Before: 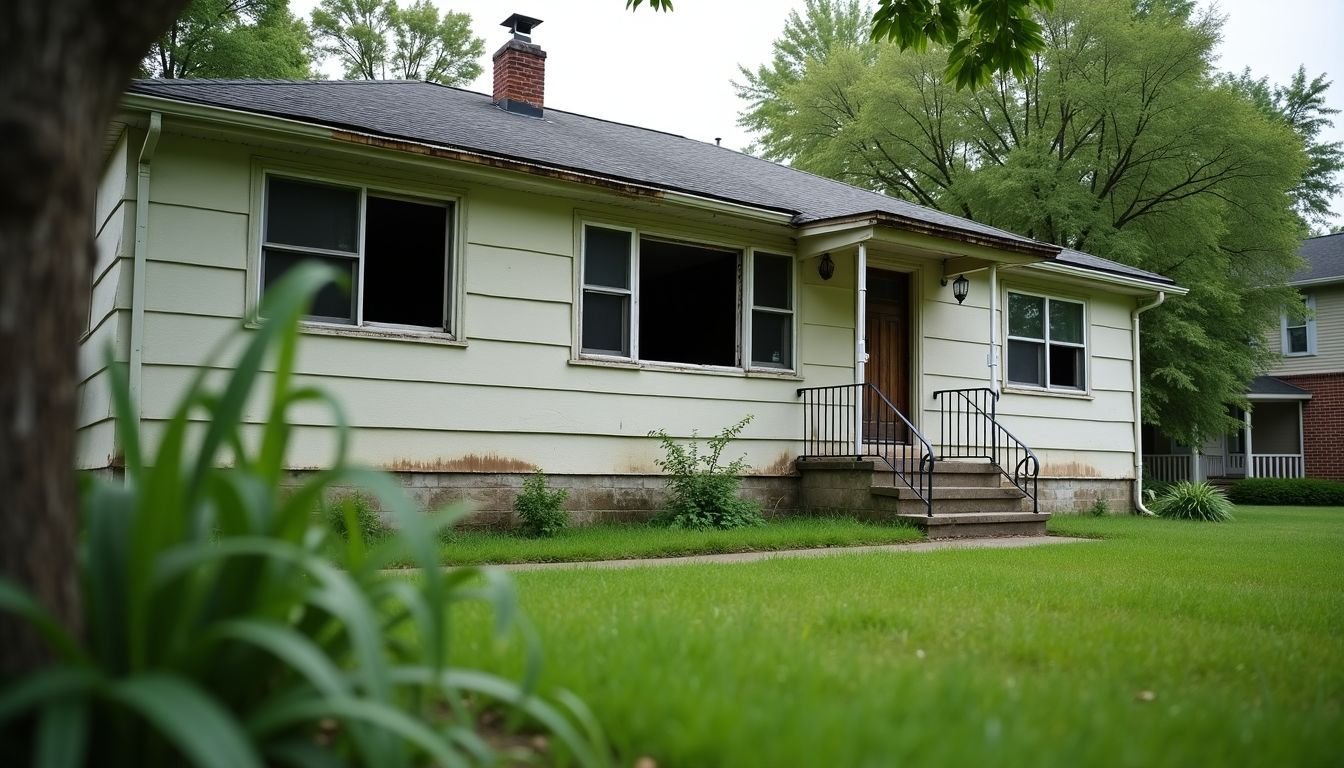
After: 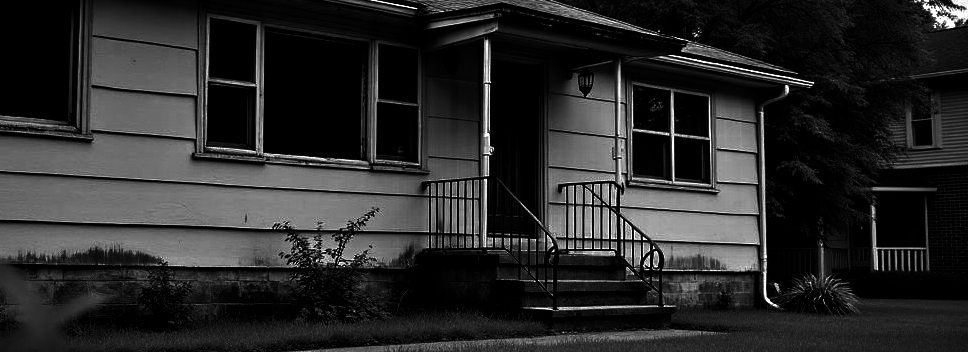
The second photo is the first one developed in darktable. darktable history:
contrast equalizer: y [[0.601, 0.6, 0.598, 0.598, 0.6, 0.601], [0.5 ×6], [0.5 ×6], [0 ×6], [0 ×6]]
contrast brightness saturation: contrast 0.02, brightness -1, saturation -1
exposure: black level correction 0.009, exposure -0.159 EV, compensate highlight preservation false
crop and rotate: left 27.938%, top 27.046%, bottom 27.046%
